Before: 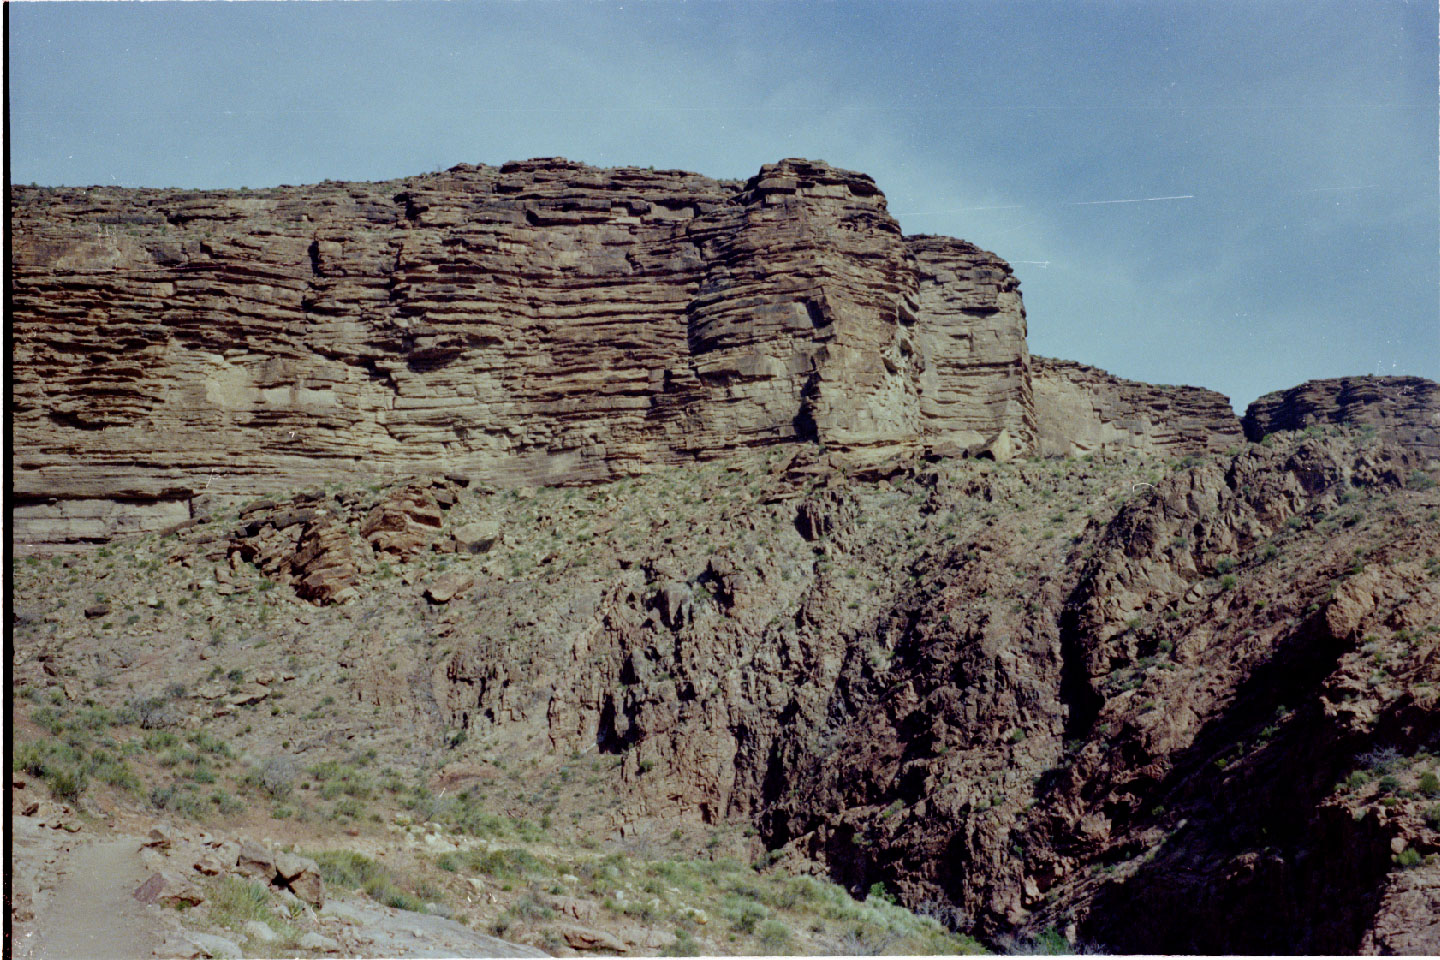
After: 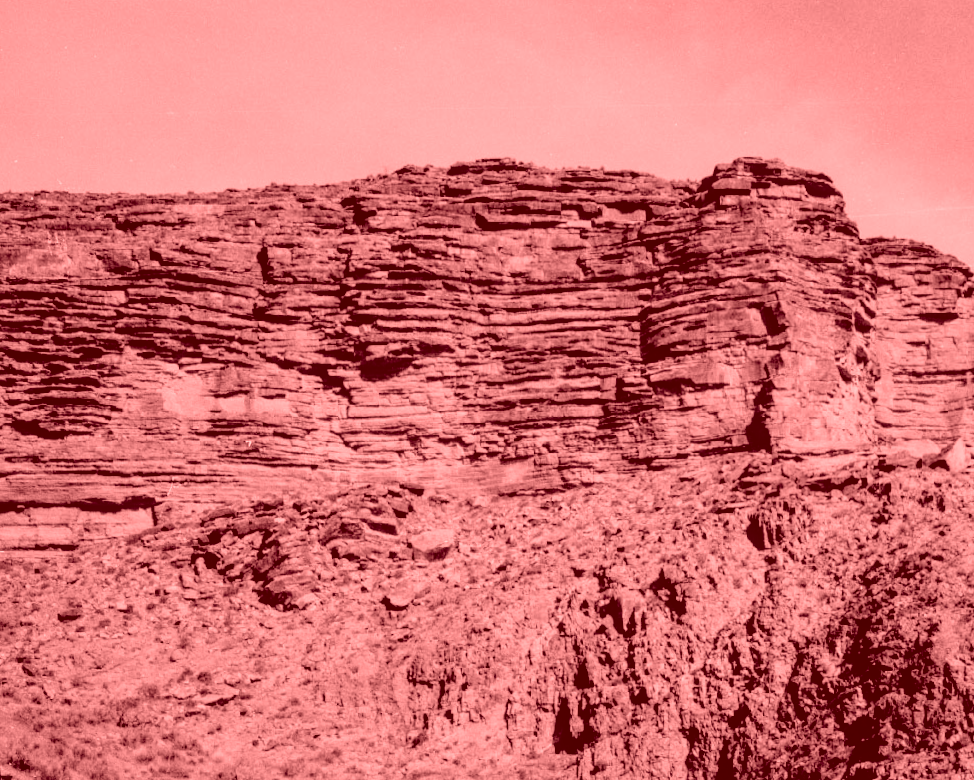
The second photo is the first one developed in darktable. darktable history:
local contrast: on, module defaults
filmic rgb: black relative exposure -7.92 EV, white relative exposure 4.13 EV, threshold 3 EV, hardness 4.02, latitude 51.22%, contrast 1.013, shadows ↔ highlights balance 5.35%, color science v5 (2021), contrast in shadows safe, contrast in highlights safe, enable highlight reconstruction true
colorize: saturation 60%, source mix 100%
crop: right 28.885%, bottom 16.626%
rotate and perspective: rotation 0.074°, lens shift (vertical) 0.096, lens shift (horizontal) -0.041, crop left 0.043, crop right 0.952, crop top 0.024, crop bottom 0.979
